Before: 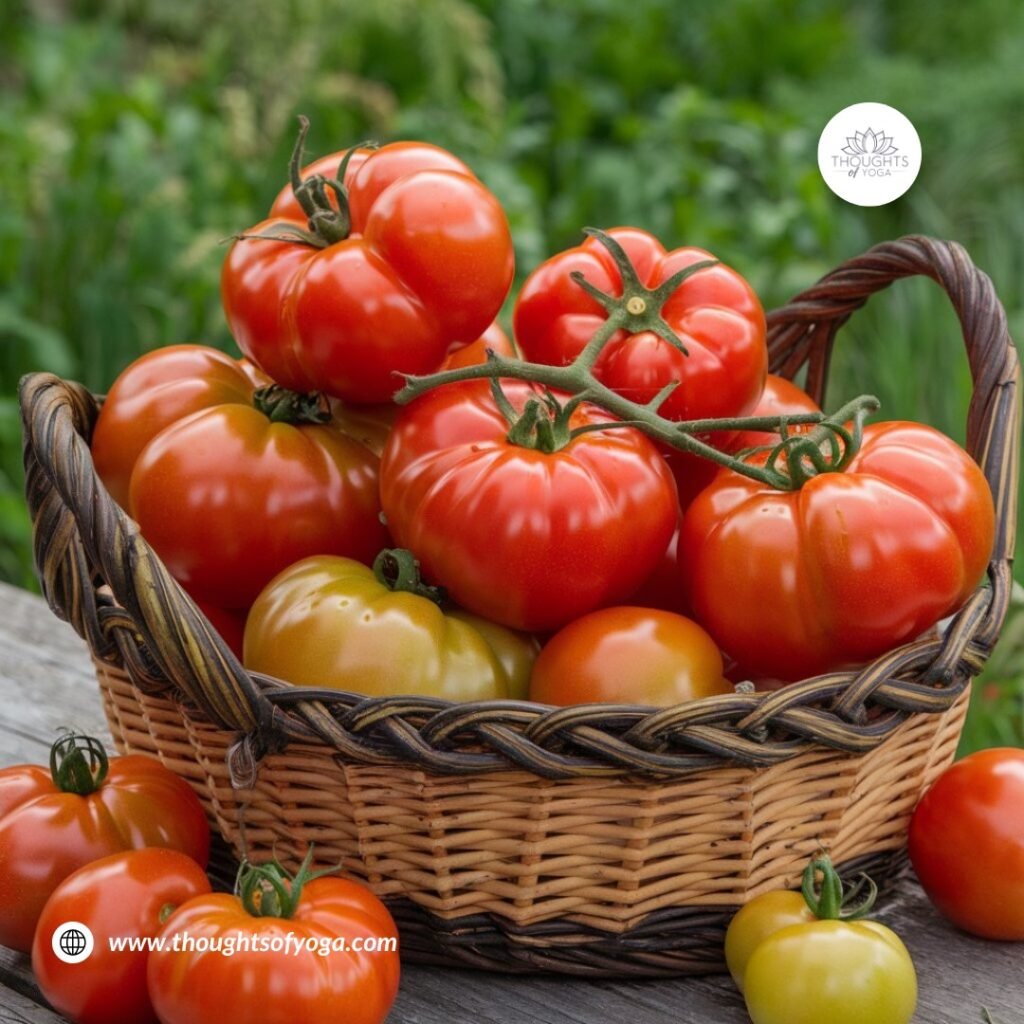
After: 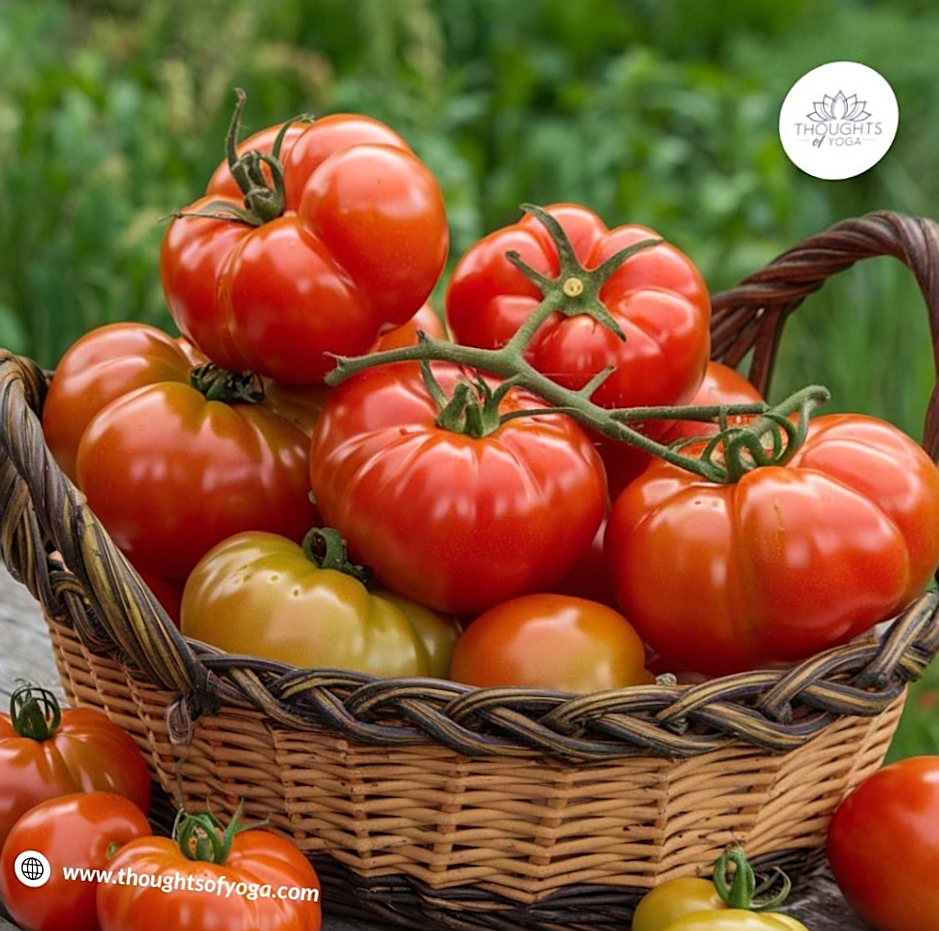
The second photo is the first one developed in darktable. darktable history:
velvia: on, module defaults
crop and rotate: angle -1.69°
rotate and perspective: rotation 0.062°, lens shift (vertical) 0.115, lens shift (horizontal) -0.133, crop left 0.047, crop right 0.94, crop top 0.061, crop bottom 0.94
sharpen: on, module defaults
